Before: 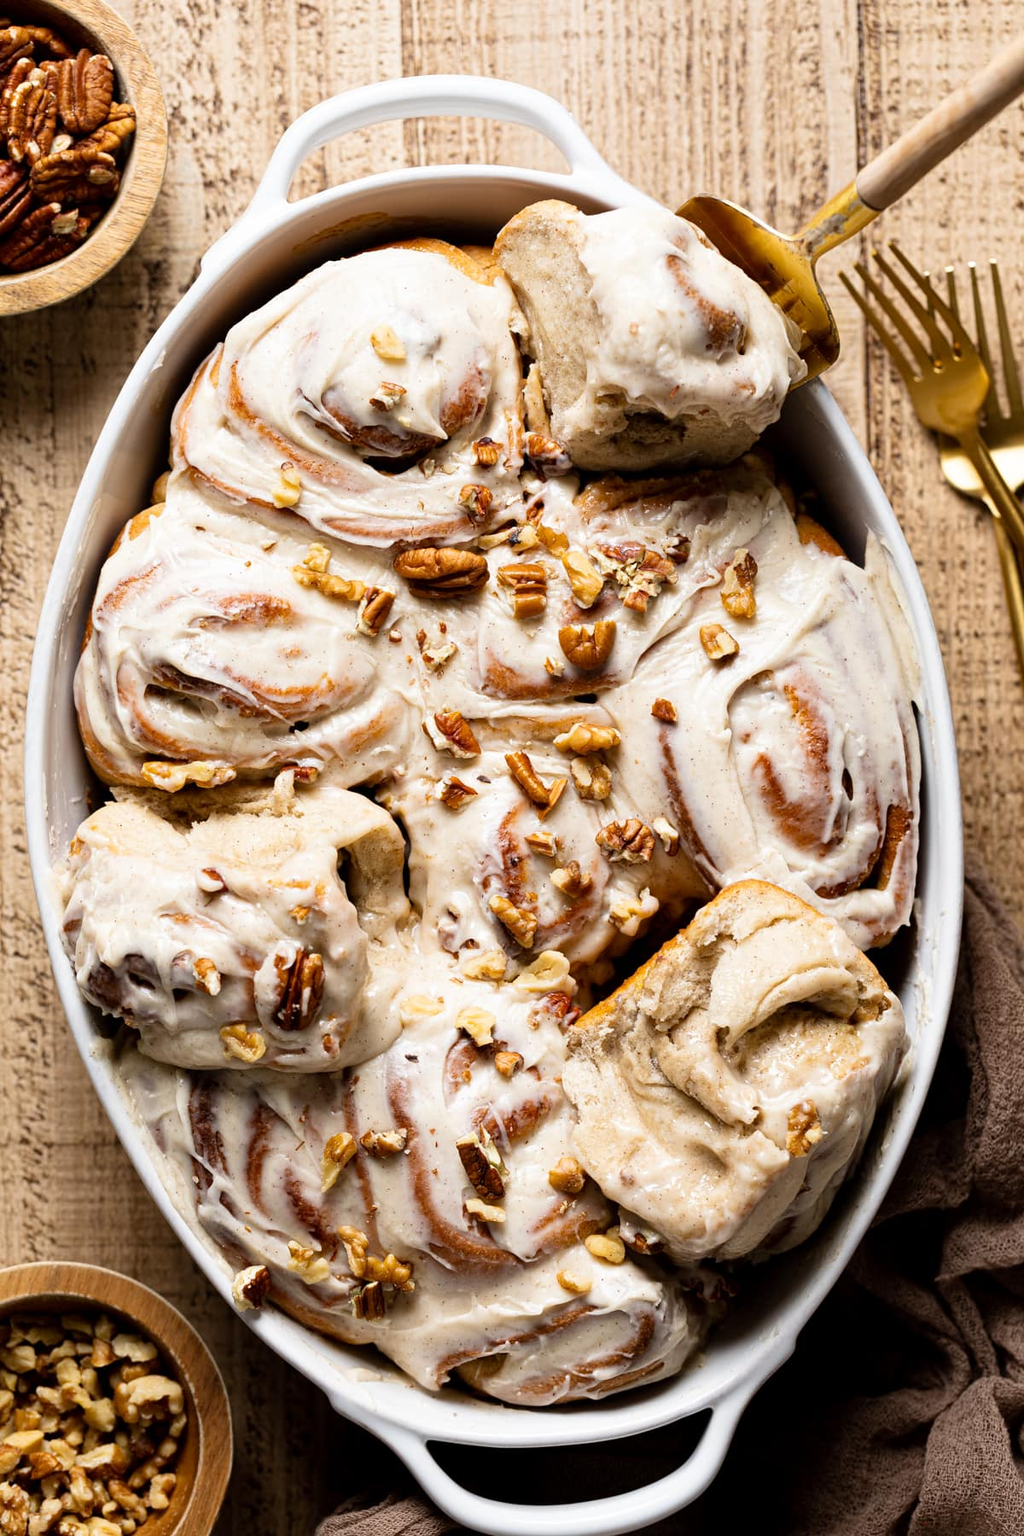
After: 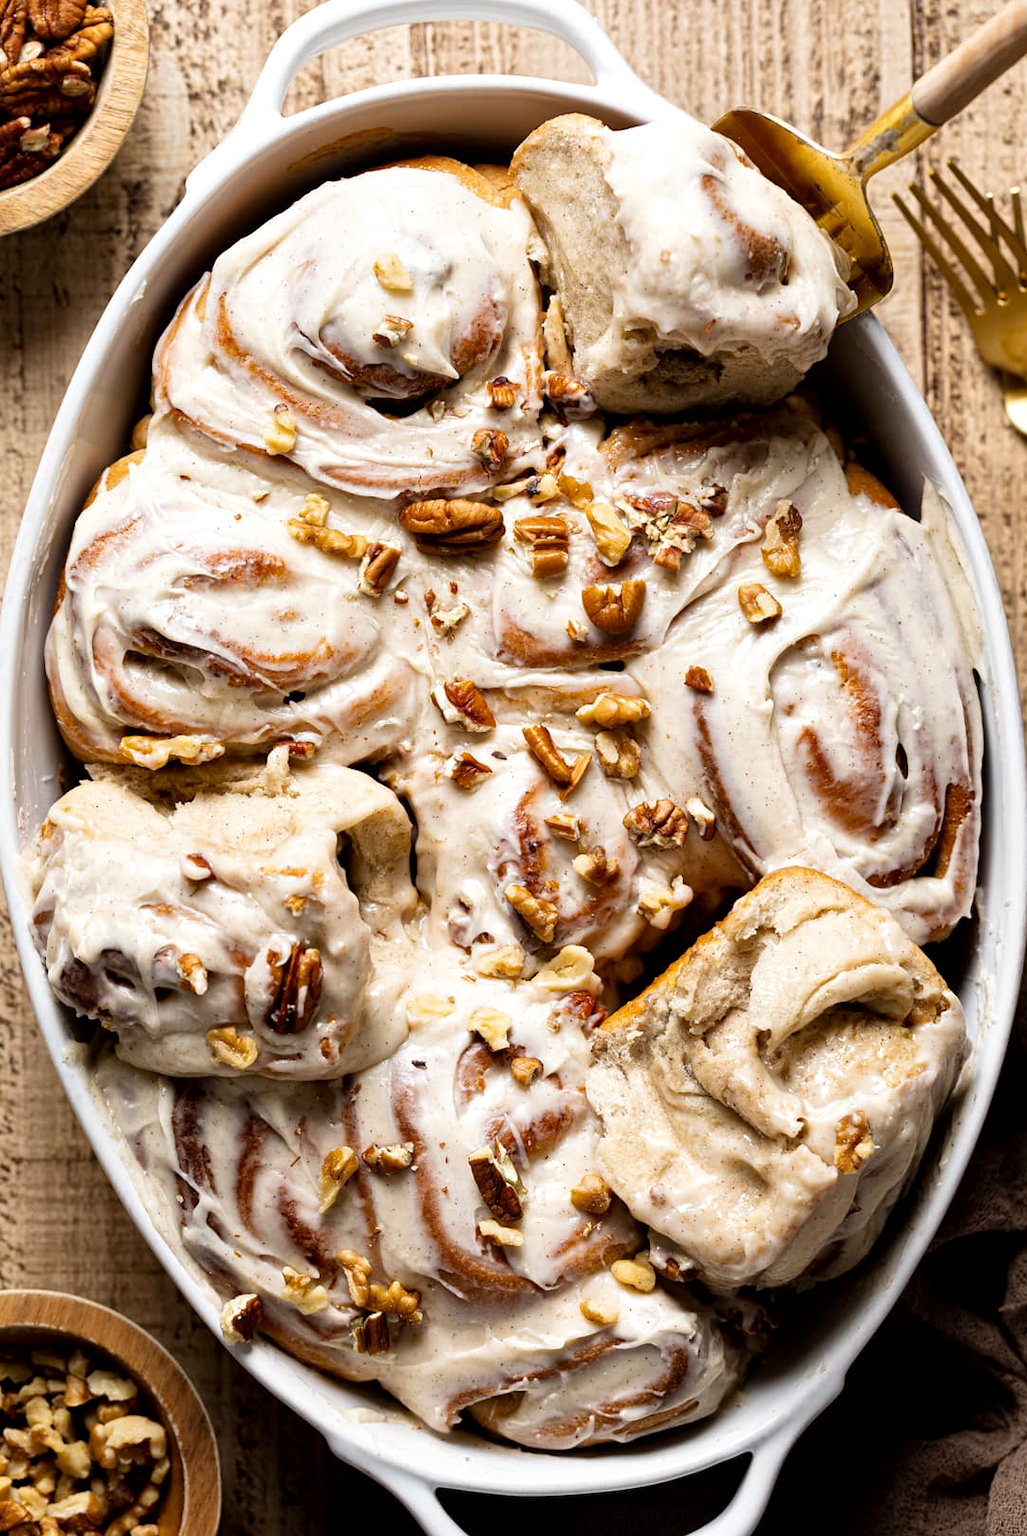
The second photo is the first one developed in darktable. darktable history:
crop: left 3.263%, top 6.385%, right 6.129%, bottom 3.325%
local contrast: mode bilateral grid, contrast 20, coarseness 50, detail 130%, midtone range 0.2
tone equalizer: edges refinement/feathering 500, mask exposure compensation -1.57 EV, preserve details no
